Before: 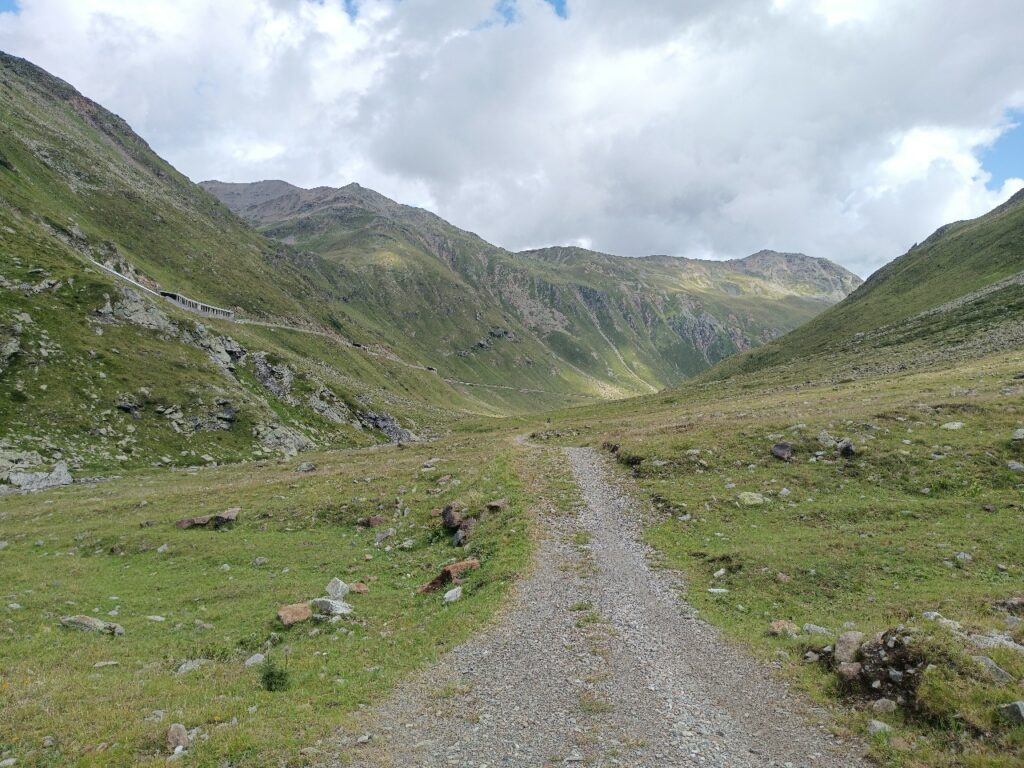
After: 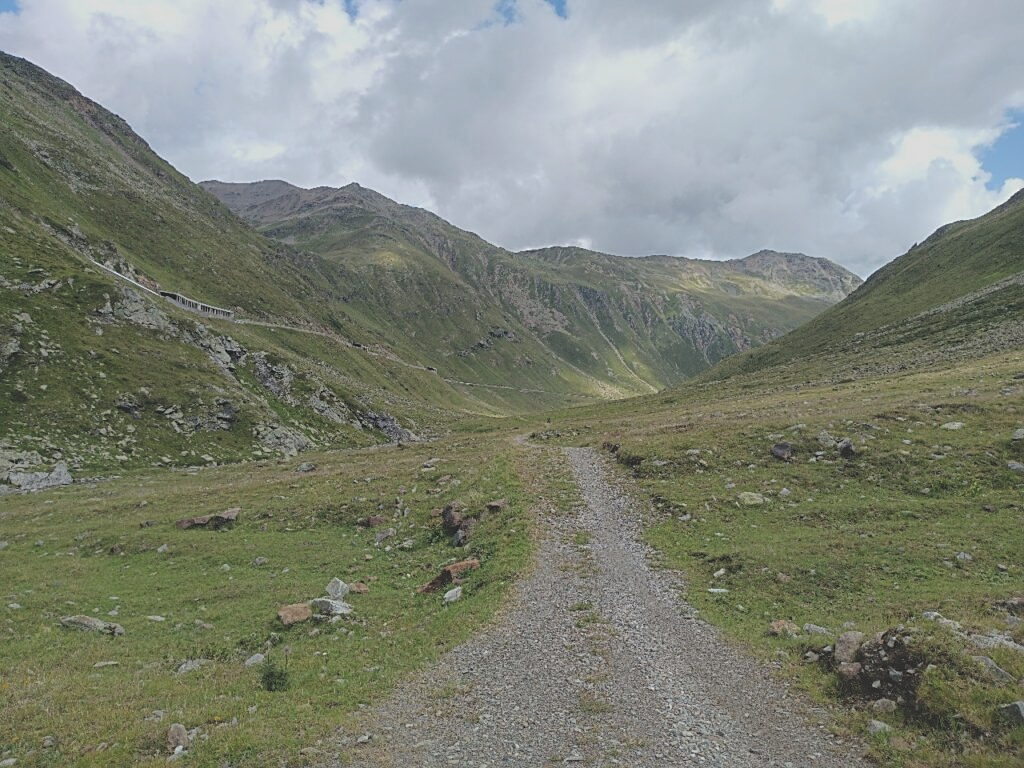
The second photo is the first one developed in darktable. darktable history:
exposure: black level correction -0.036, exposure -0.497 EV, compensate highlight preservation false
sharpen: on, module defaults
